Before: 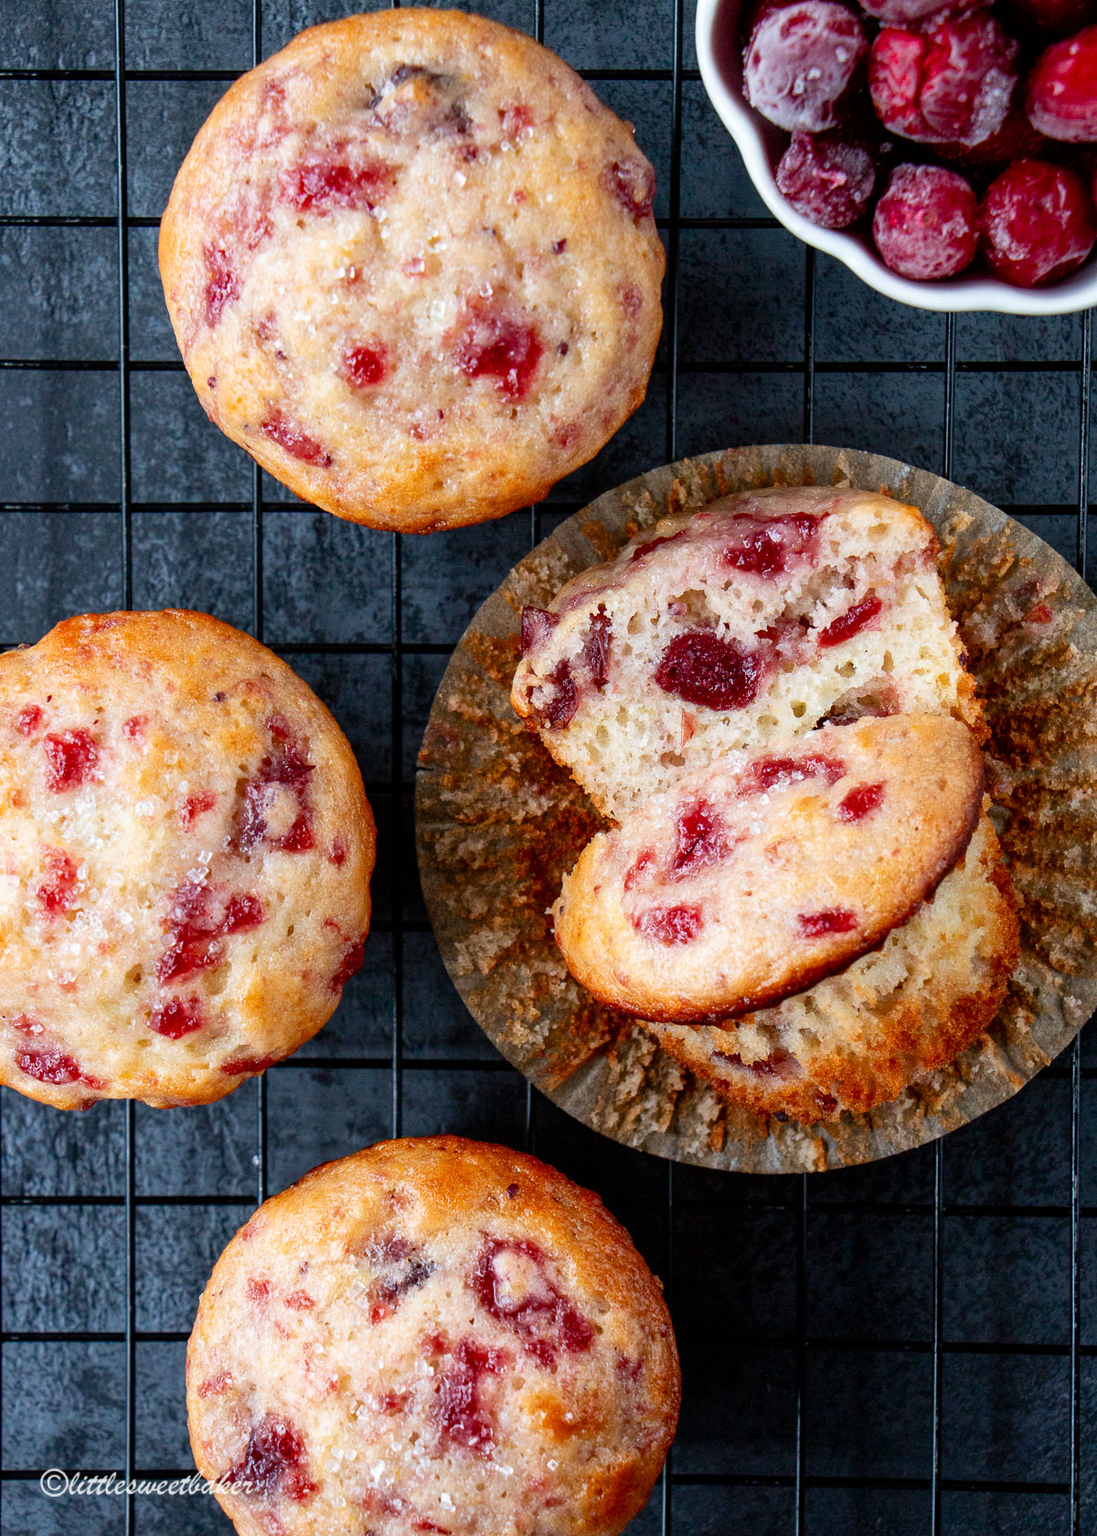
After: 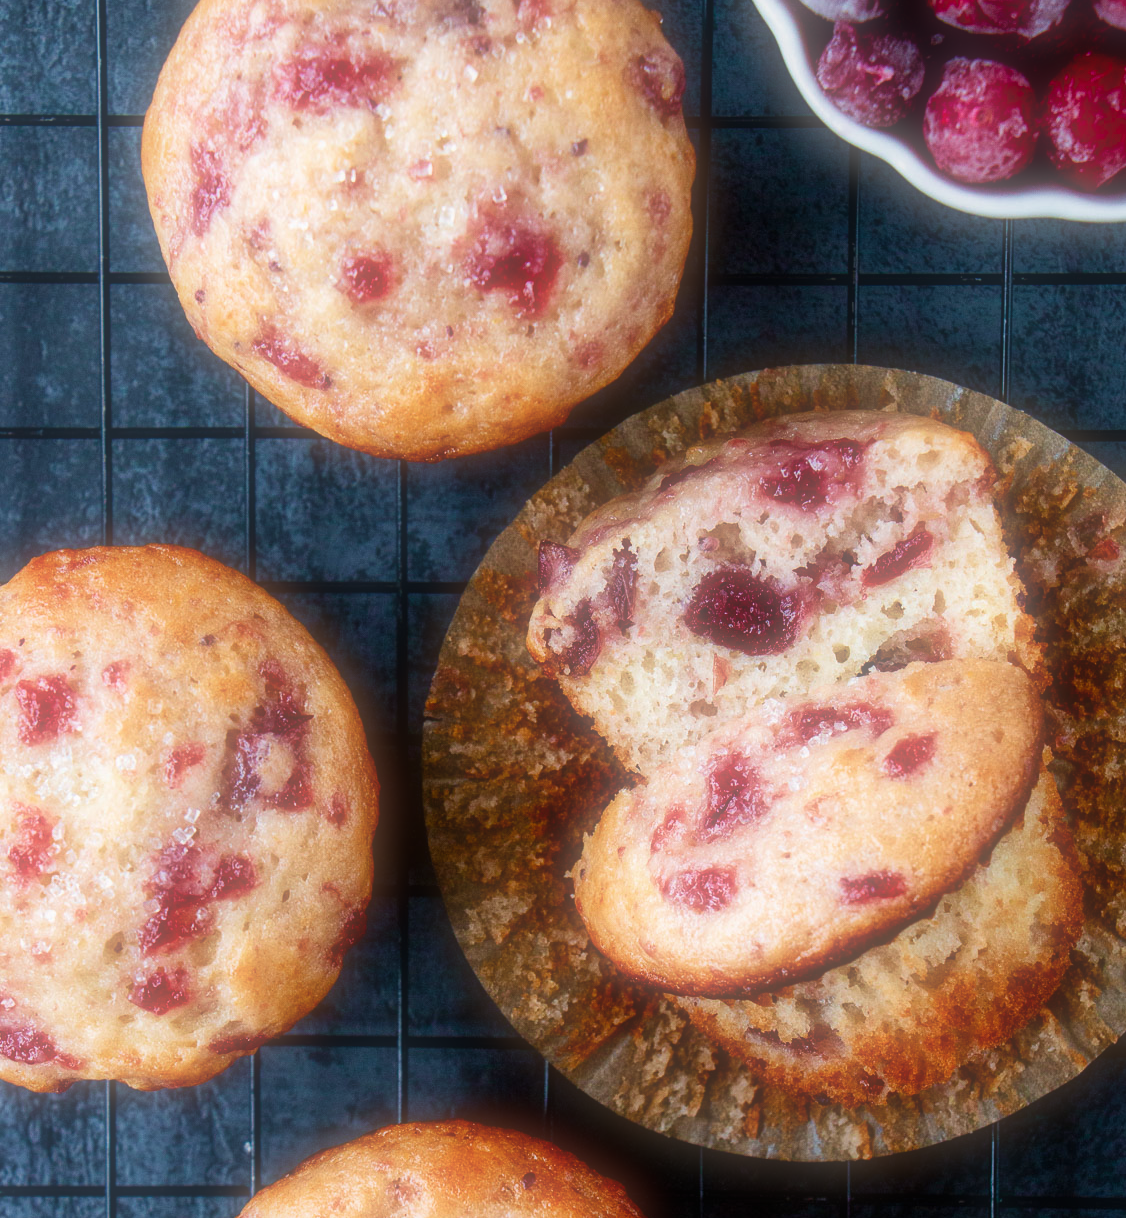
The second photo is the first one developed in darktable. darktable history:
crop: left 2.737%, top 7.287%, right 3.421%, bottom 20.179%
color balance rgb: perceptual saturation grading › global saturation 20%, perceptual saturation grading › highlights -25%, perceptual saturation grading › shadows 25%
velvia: on, module defaults
soften: size 60.24%, saturation 65.46%, brightness 0.506 EV, mix 25.7%
